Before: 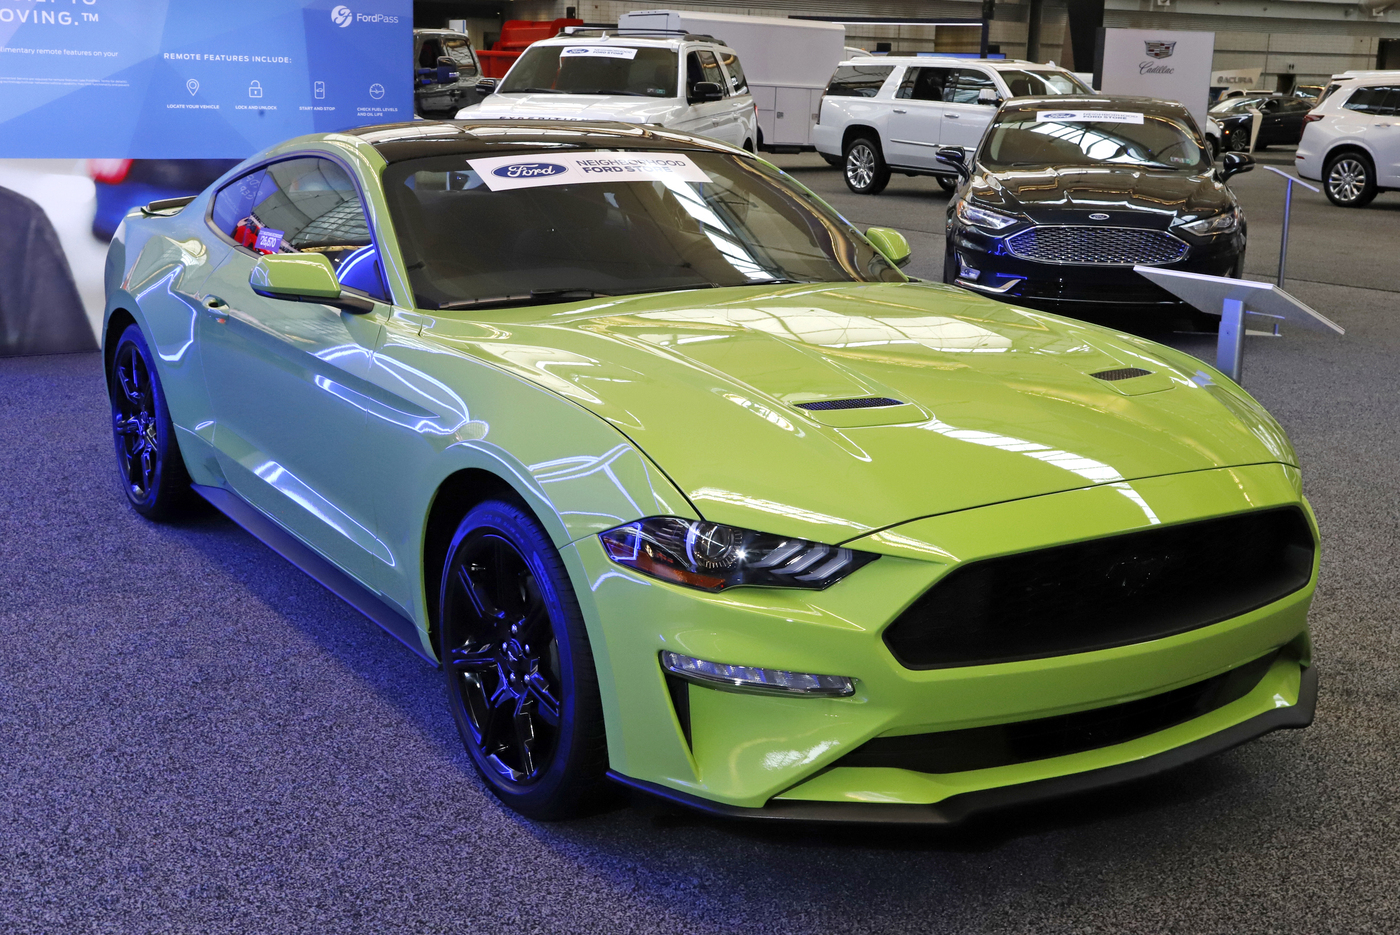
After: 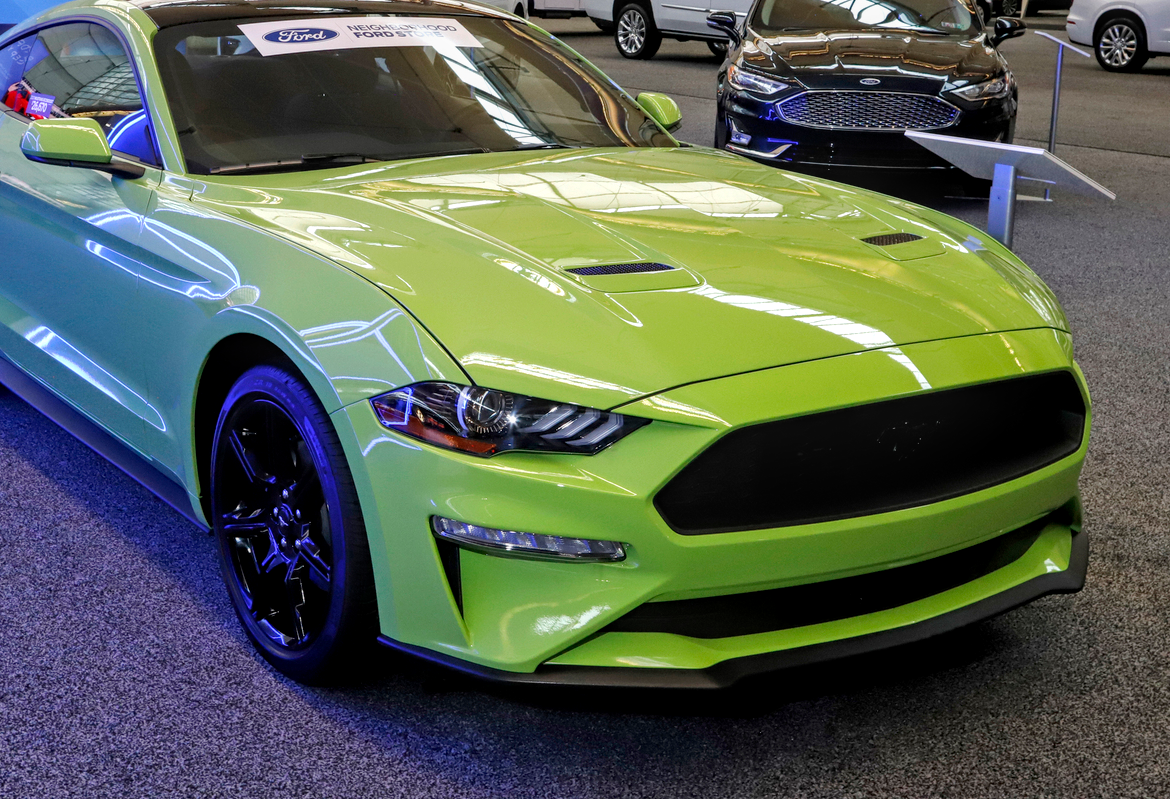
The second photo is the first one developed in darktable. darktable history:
crop: left 16.395%, top 14.52%
local contrast: on, module defaults
